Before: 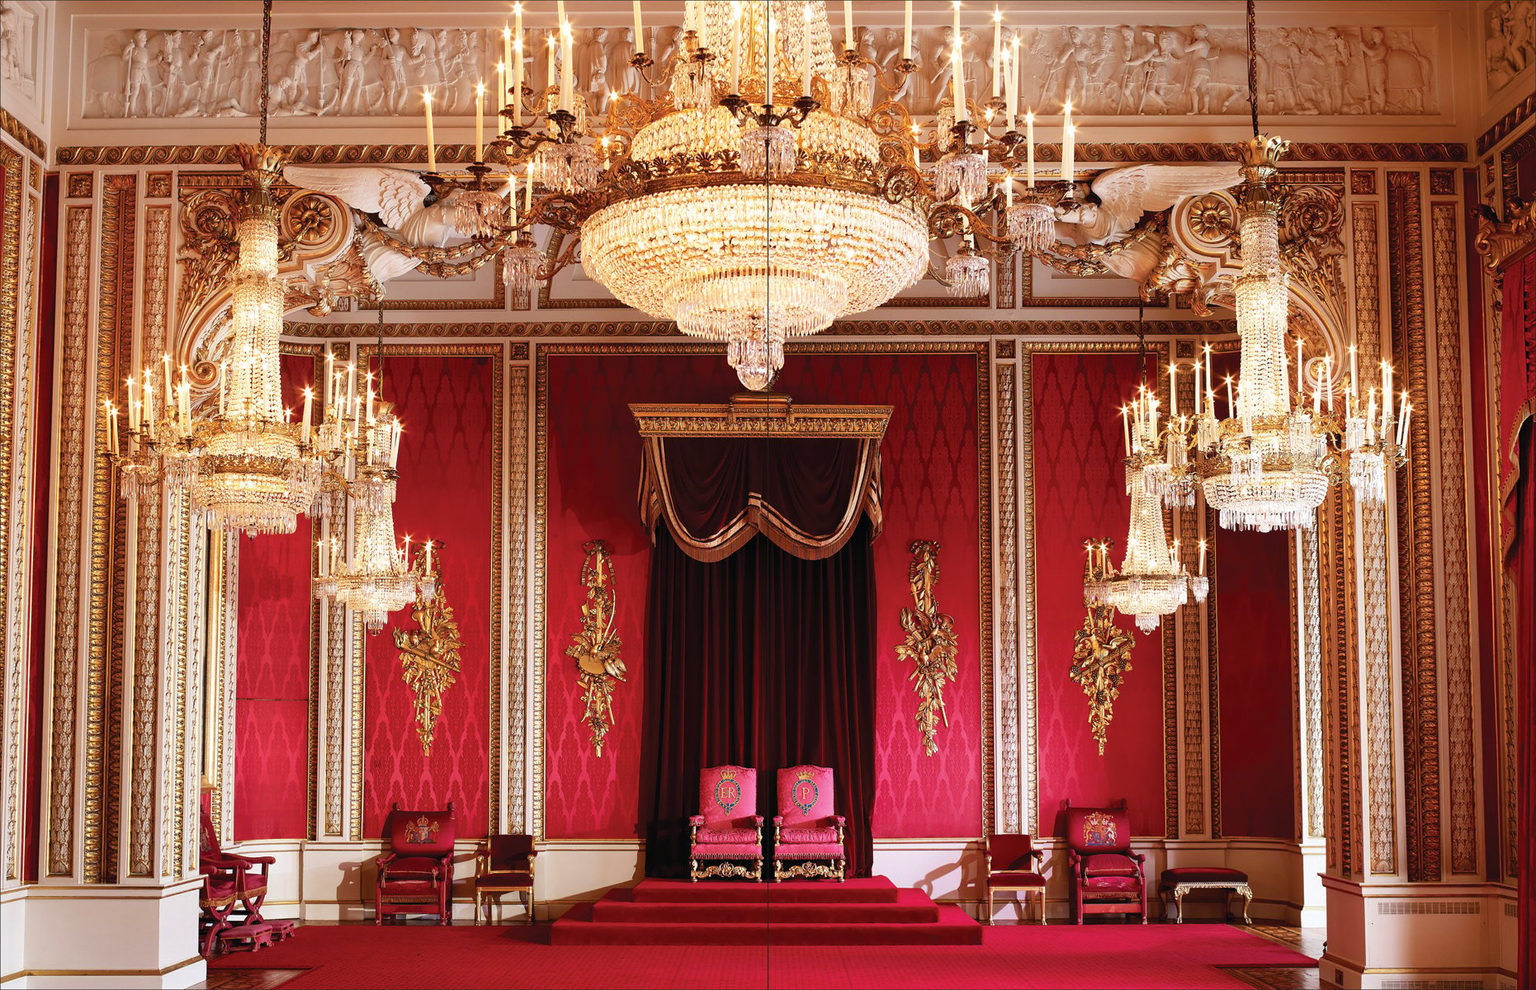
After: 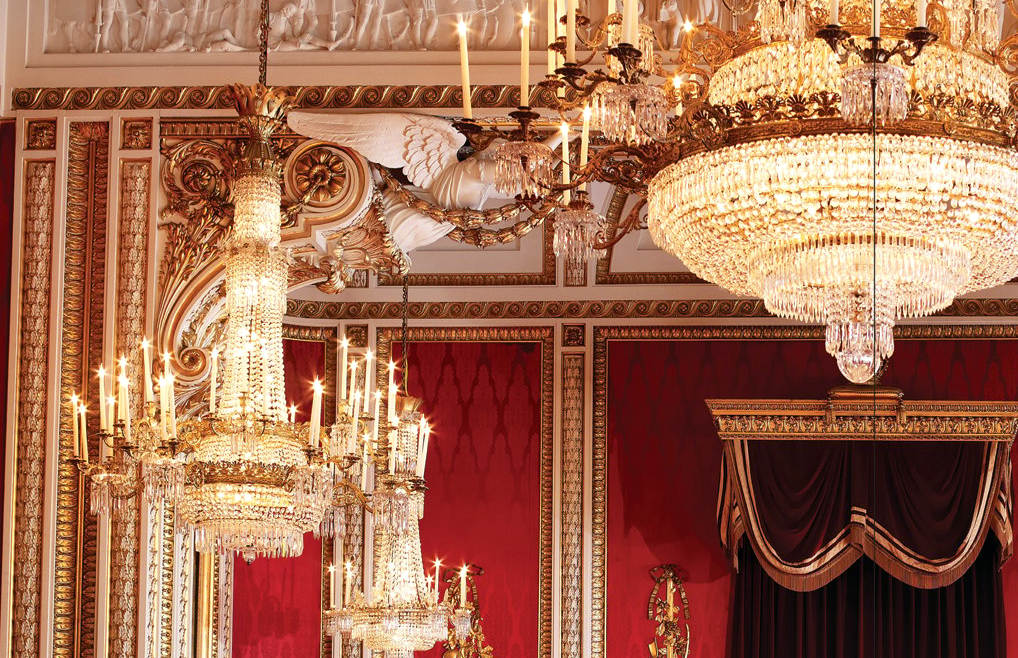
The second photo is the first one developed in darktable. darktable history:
white balance: emerald 1
crop and rotate: left 3.047%, top 7.509%, right 42.236%, bottom 37.598%
local contrast: mode bilateral grid, contrast 20, coarseness 50, detail 120%, midtone range 0.2
